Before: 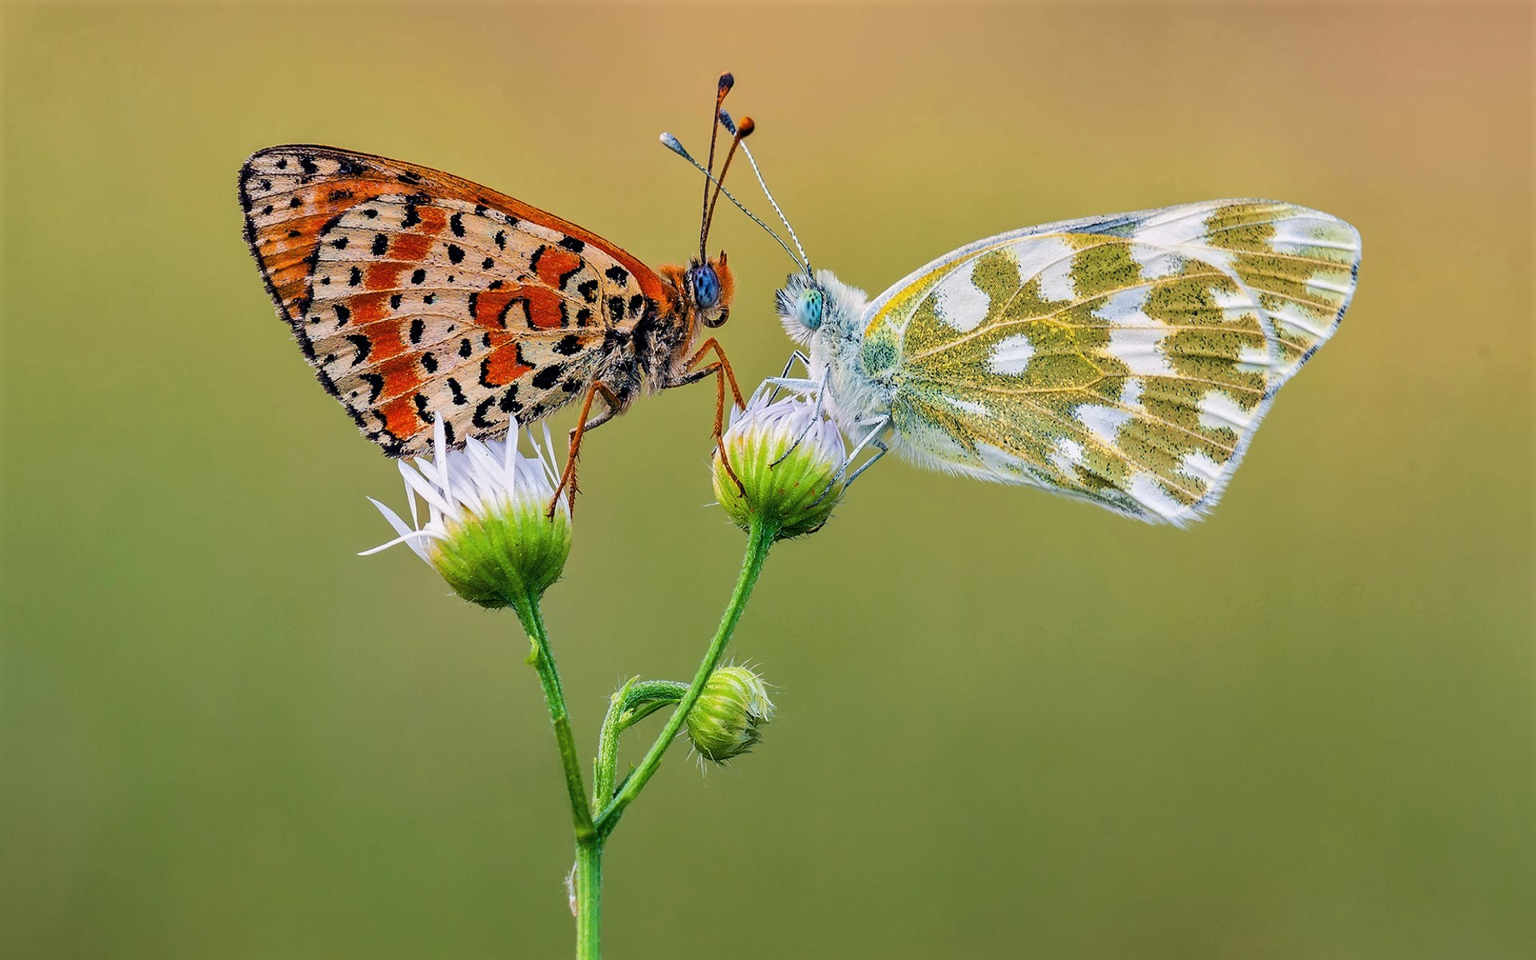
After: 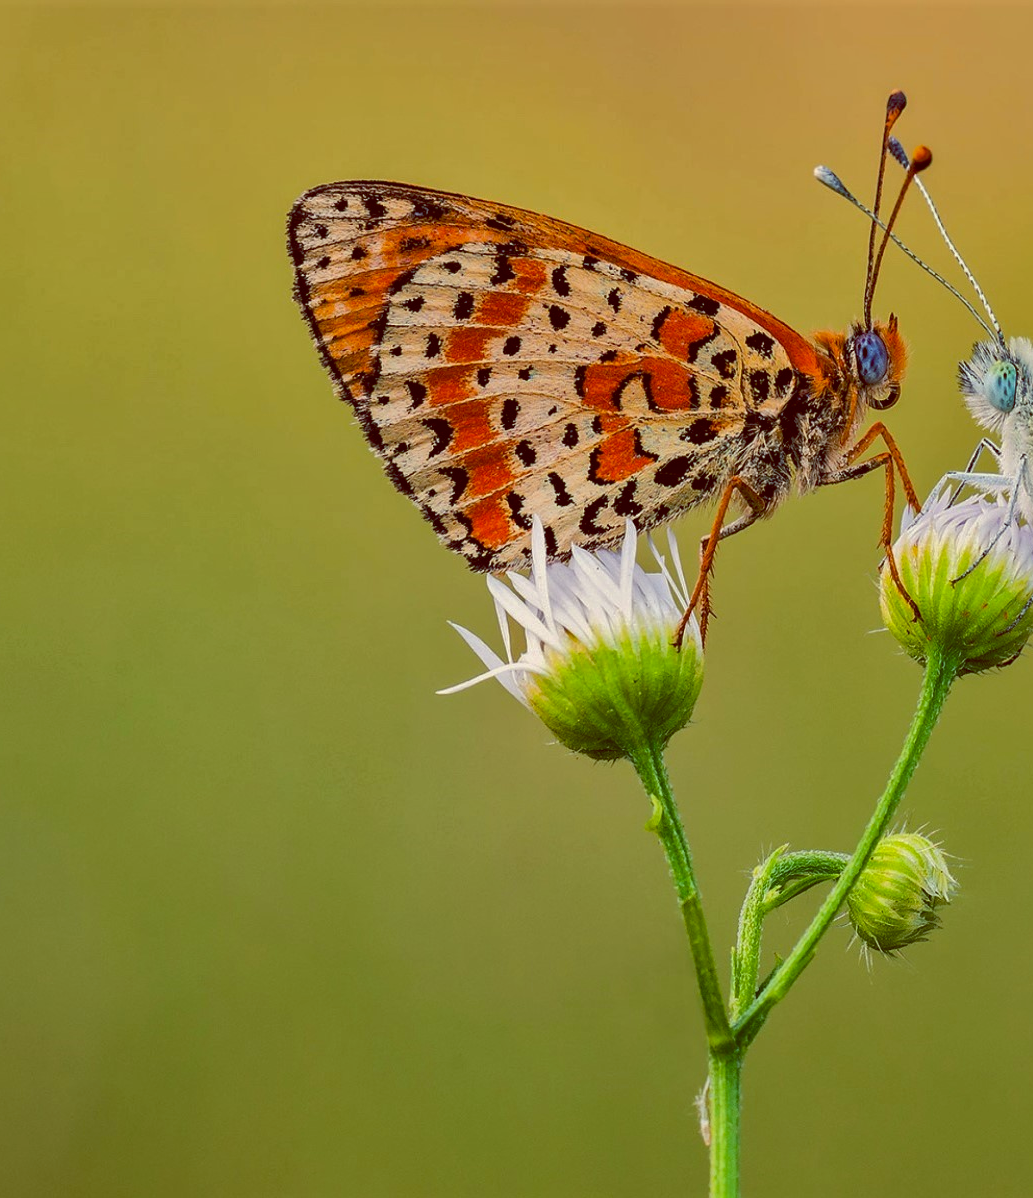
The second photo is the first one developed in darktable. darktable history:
color balance: lift [1.001, 1.007, 1, 0.993], gamma [1.023, 1.026, 1.01, 0.974], gain [0.964, 1.059, 1.073, 0.927]
crop: left 0.587%, right 45.588%, bottom 0.086%
shadows and highlights: on, module defaults
